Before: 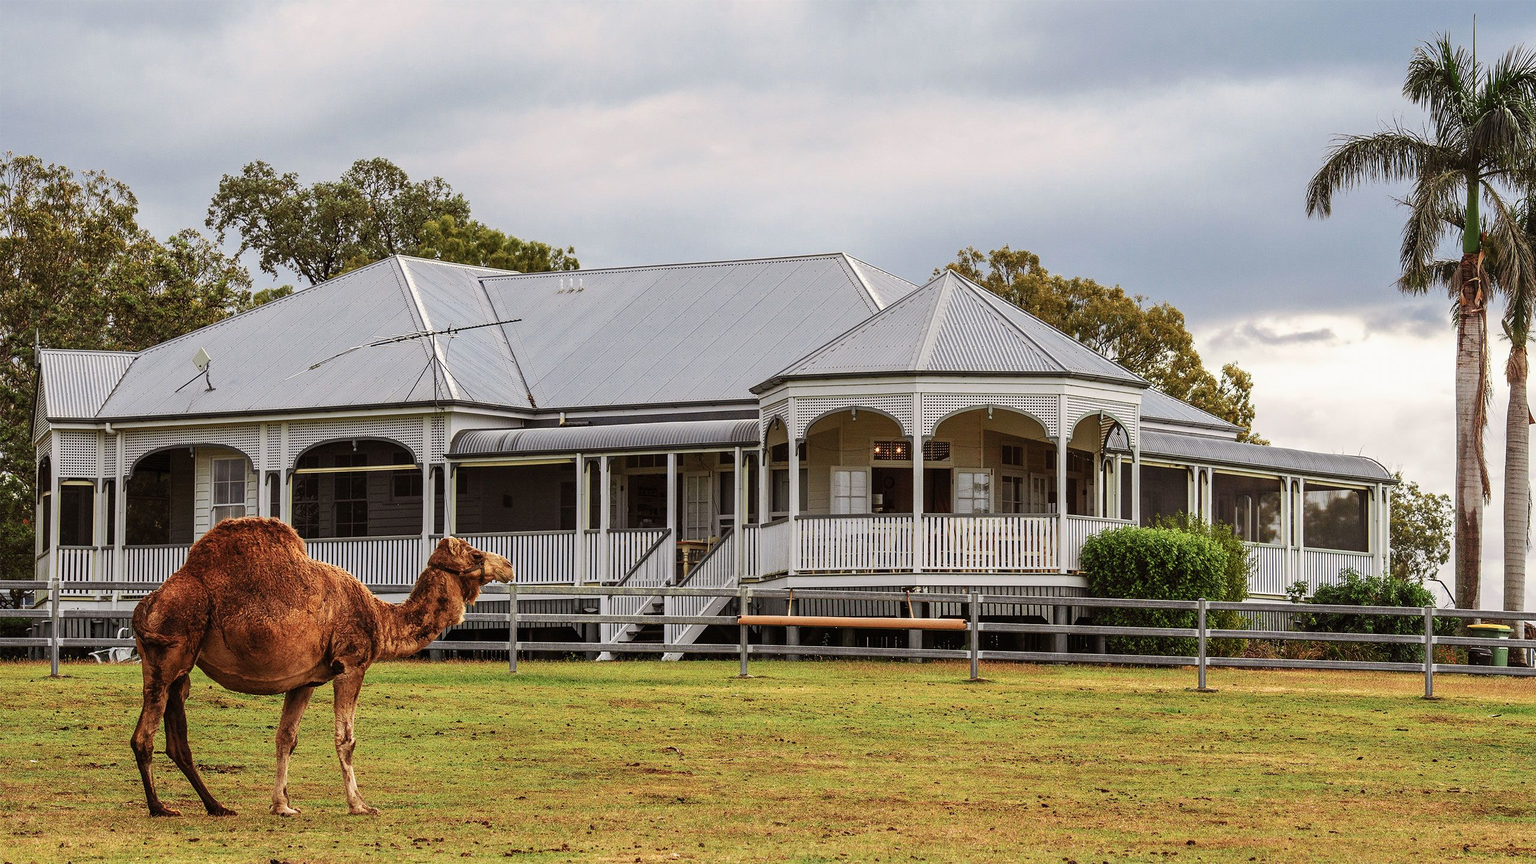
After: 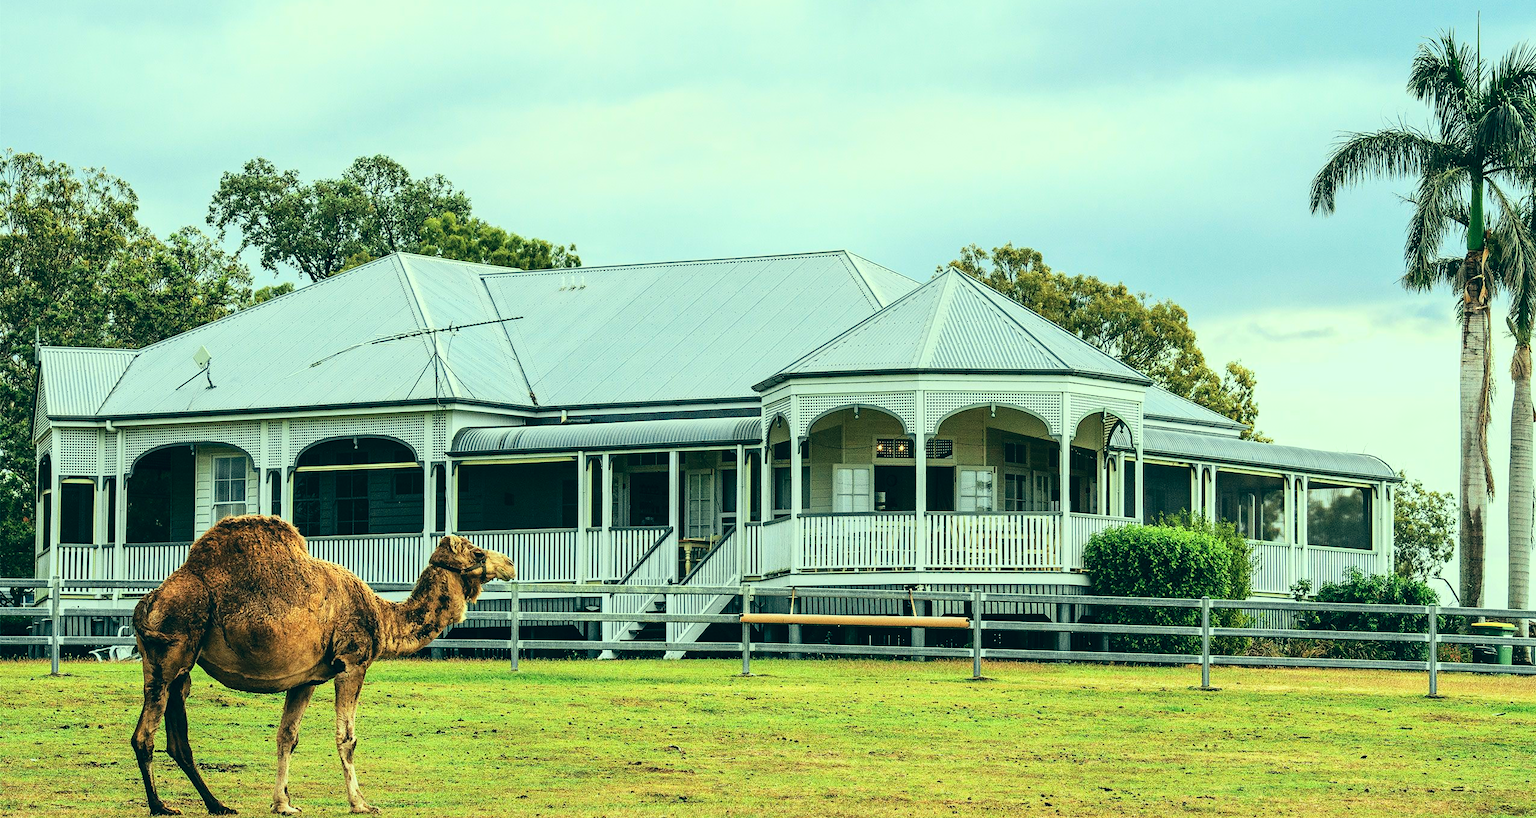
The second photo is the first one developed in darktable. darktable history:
color correction: highlights a* -20.08, highlights b* 9.8, shadows a* -20.4, shadows b* -10.76
crop: top 0.448%, right 0.264%, bottom 5.045%
base curve: curves: ch0 [(0, 0) (0.028, 0.03) (0.121, 0.232) (0.46, 0.748) (0.859, 0.968) (1, 1)]
